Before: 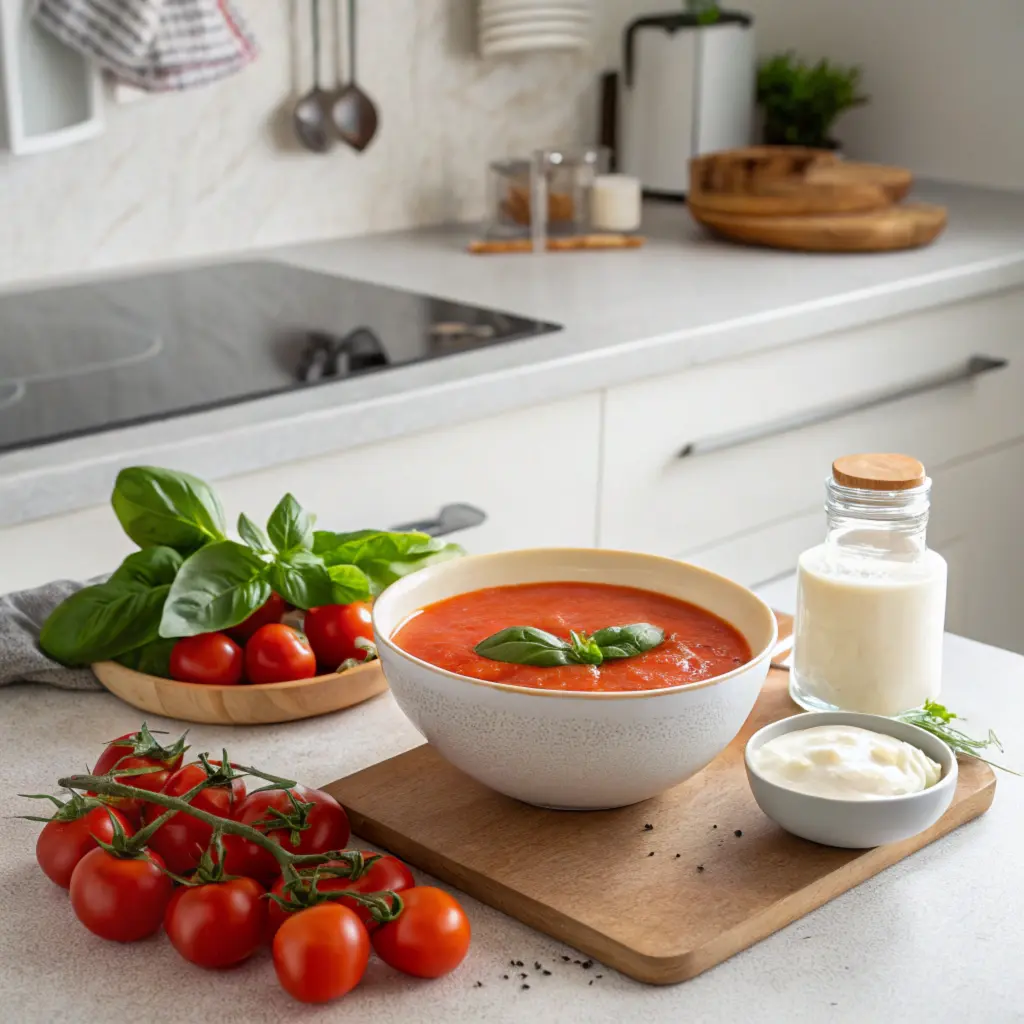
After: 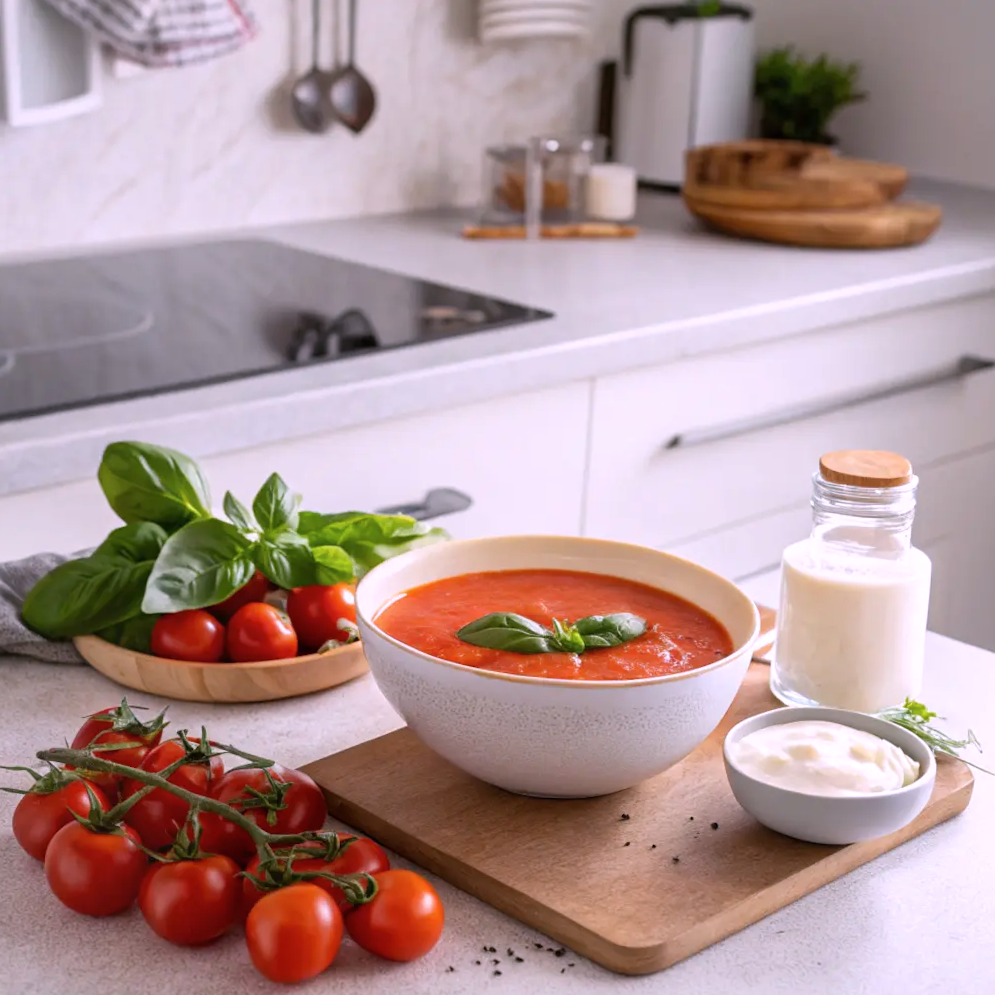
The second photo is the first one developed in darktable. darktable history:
white balance: red 1.066, blue 1.119
contrast brightness saturation: saturation -0.05
crop and rotate: angle -1.69°
